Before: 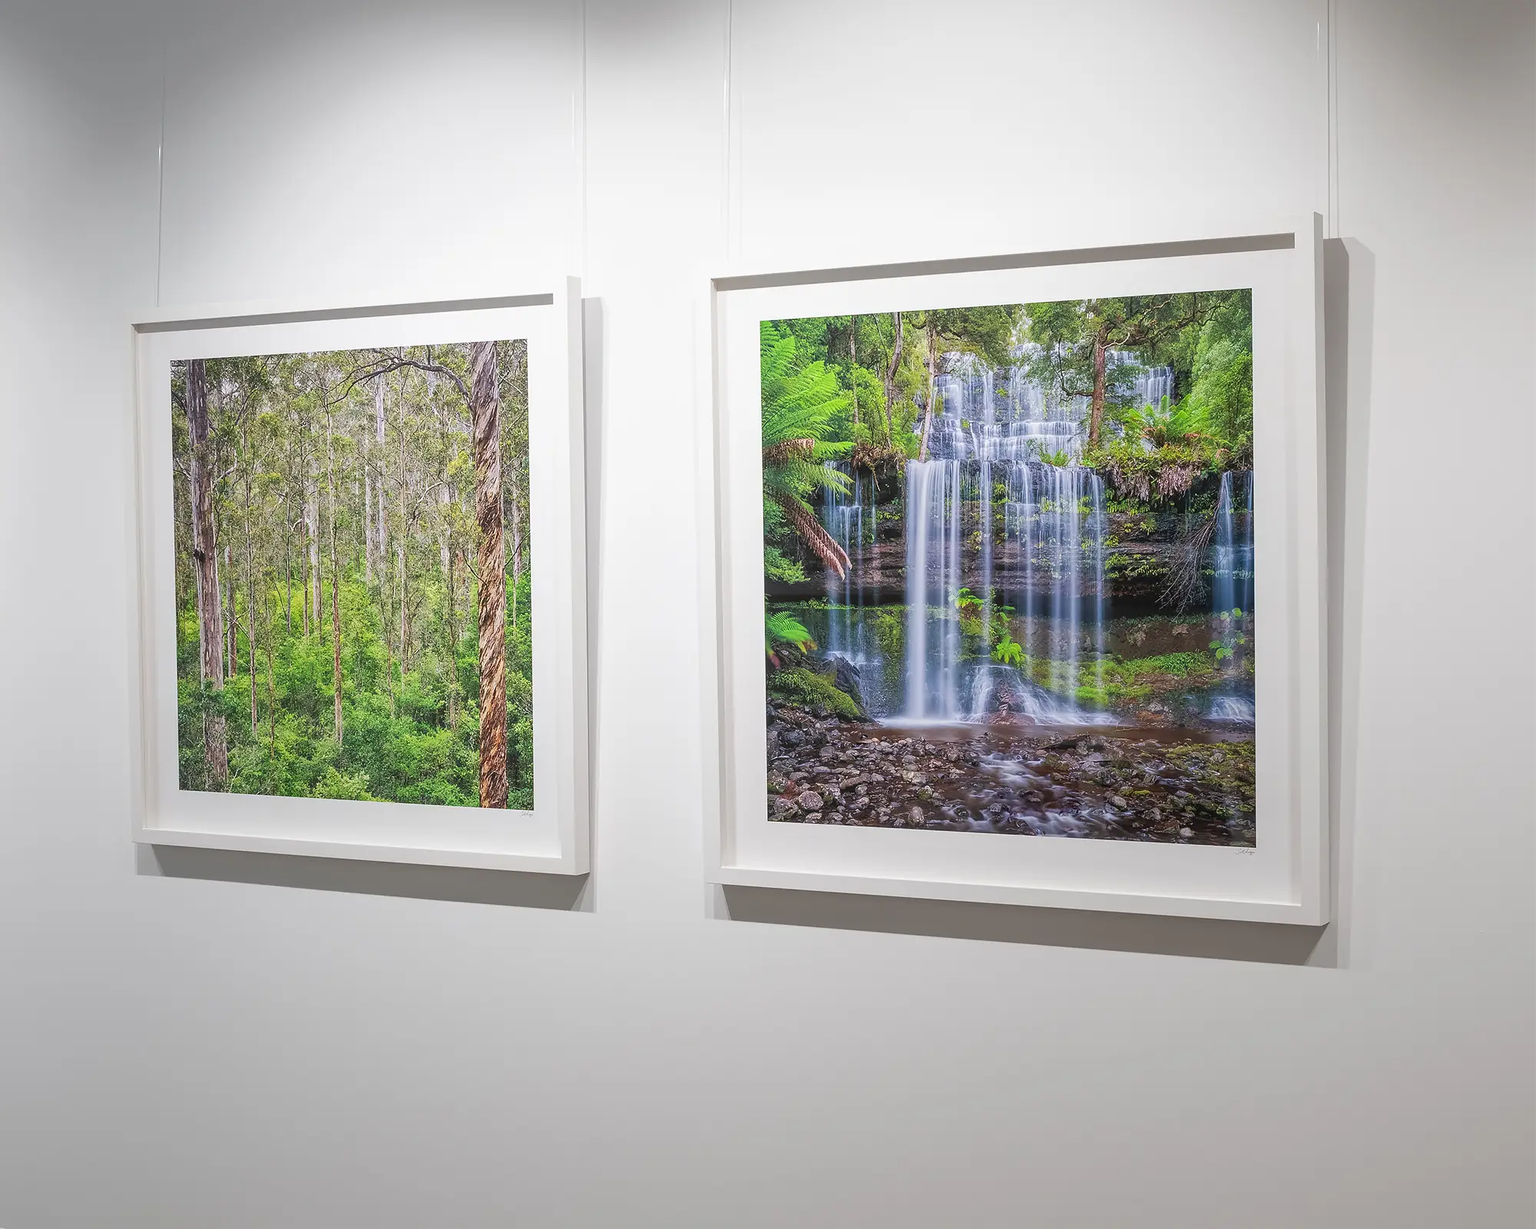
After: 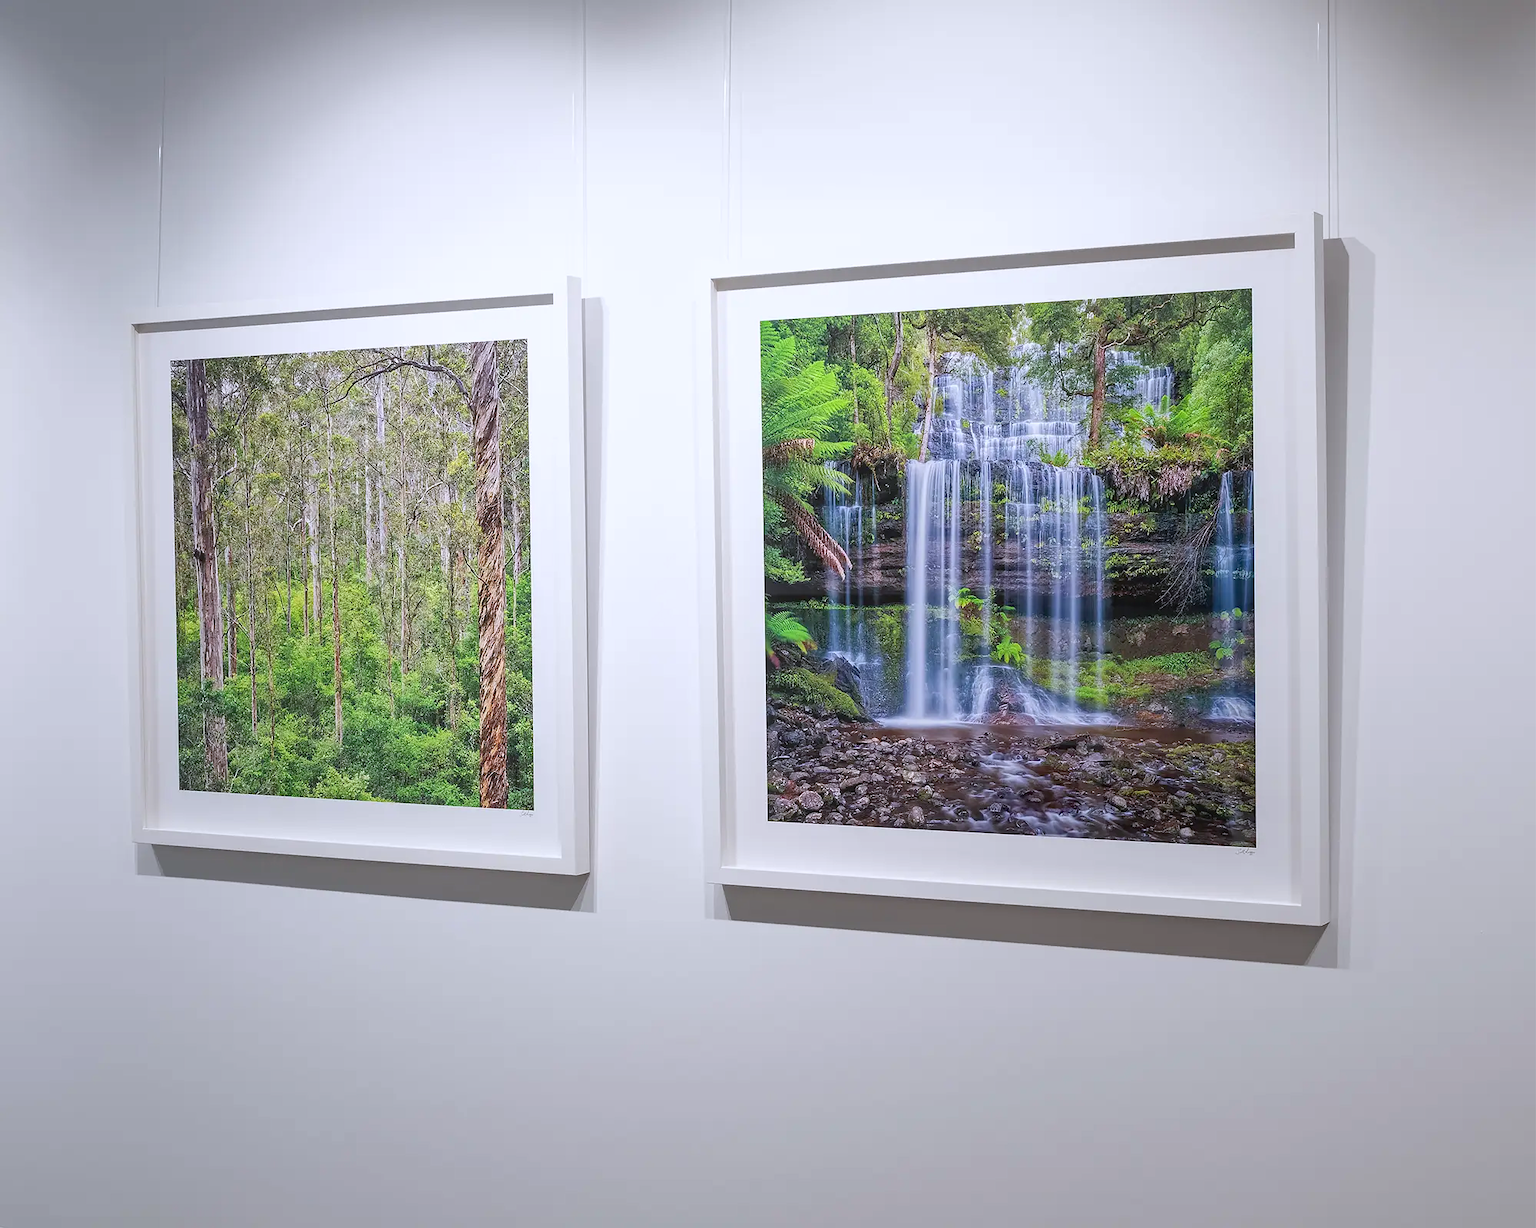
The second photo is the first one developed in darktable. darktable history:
color calibration: illuminant as shot in camera, x 0.358, y 0.373, temperature 4628.91 K
haze removal: compatibility mode true, adaptive false
